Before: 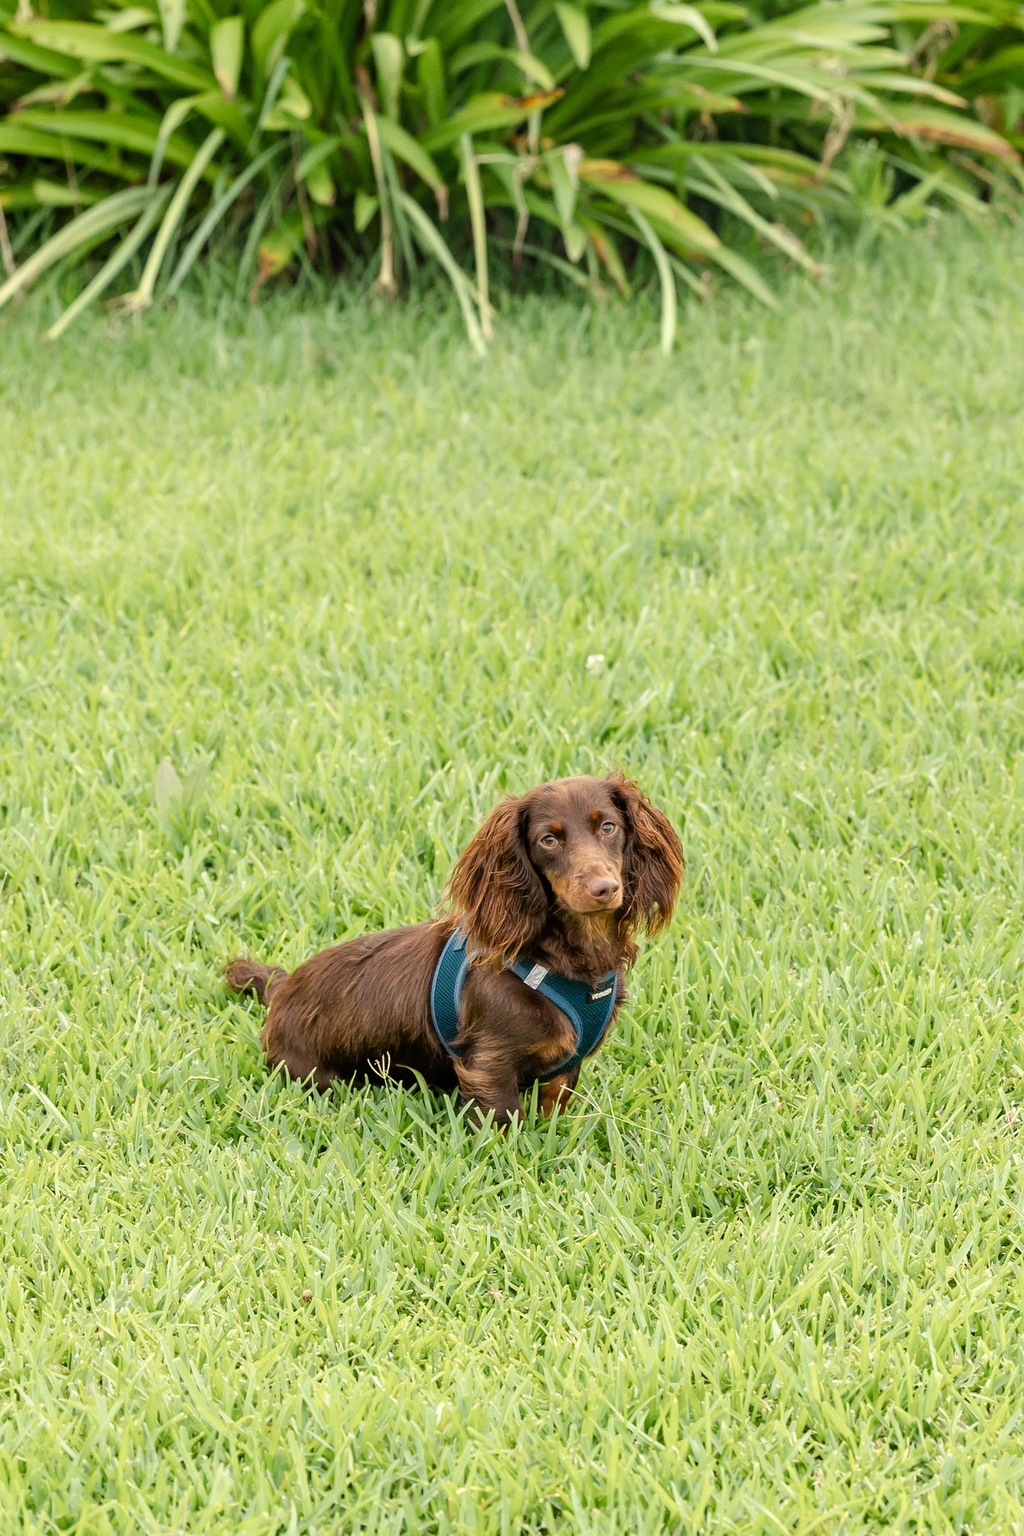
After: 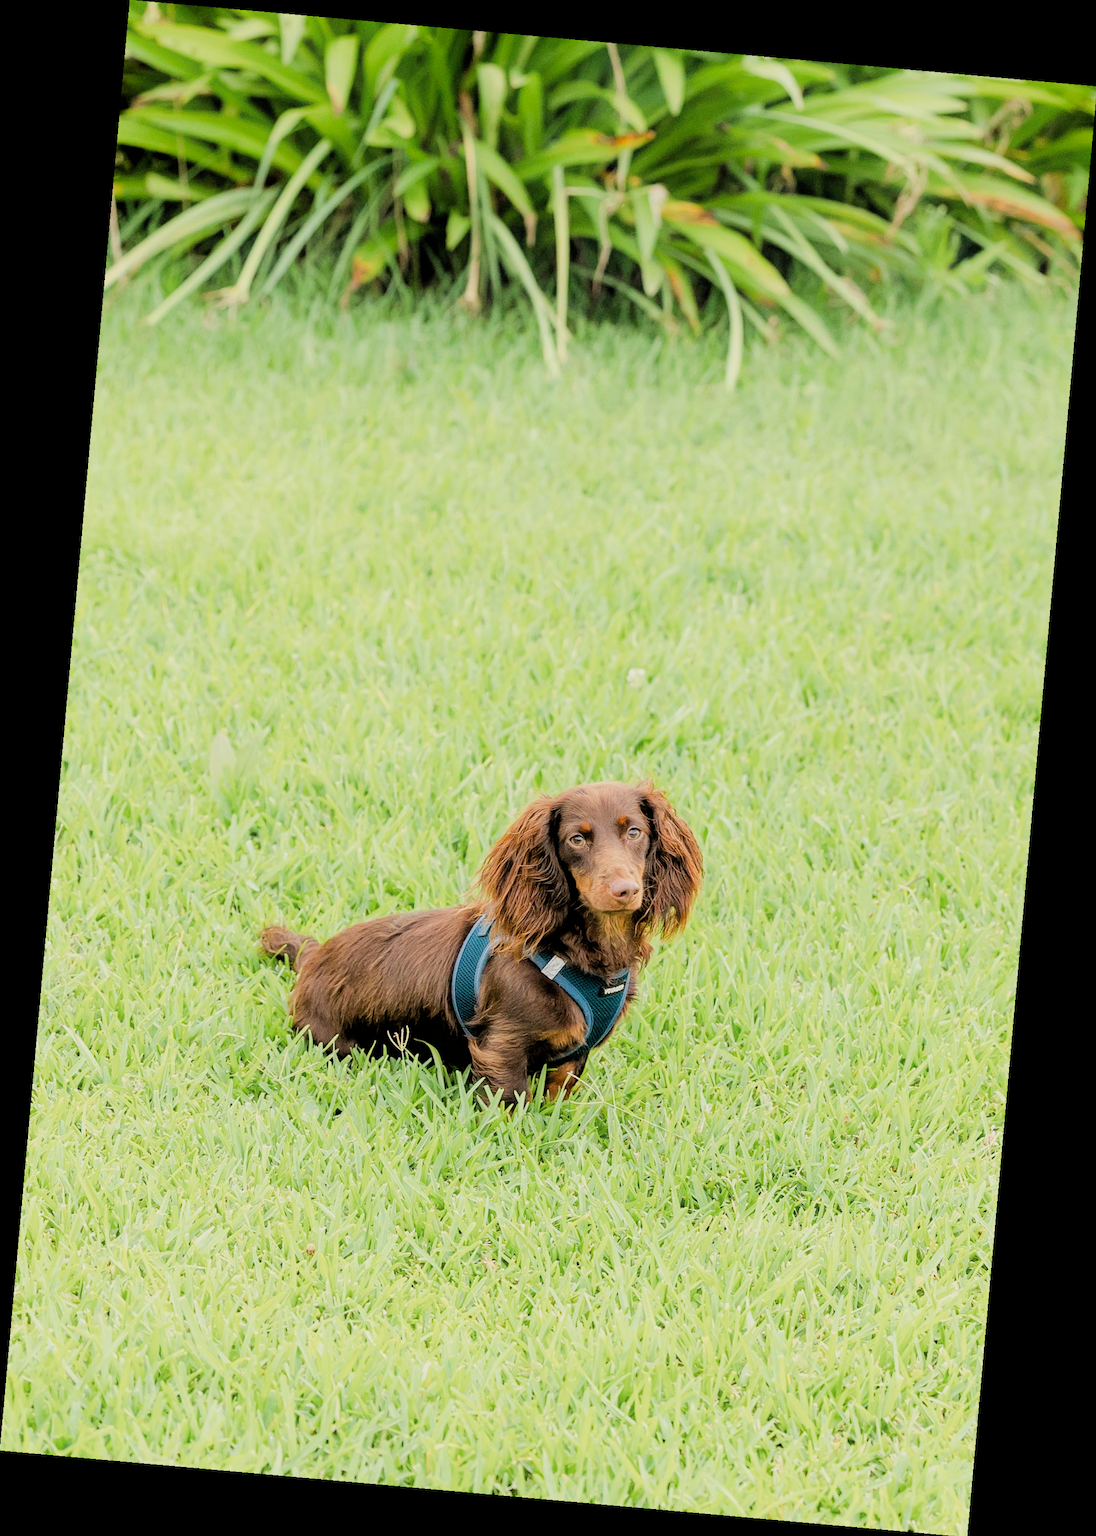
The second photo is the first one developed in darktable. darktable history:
contrast equalizer: y [[0.5, 0.486, 0.447, 0.446, 0.489, 0.5], [0.5 ×6], [0.5 ×6], [0 ×6], [0 ×6]]
exposure: black level correction 0, exposure 0.7 EV, compensate exposure bias true, compensate highlight preservation false
rotate and perspective: rotation 5.12°, automatic cropping off
filmic rgb: black relative exposure -4.14 EV, white relative exposure 5.1 EV, hardness 2.11, contrast 1.165
